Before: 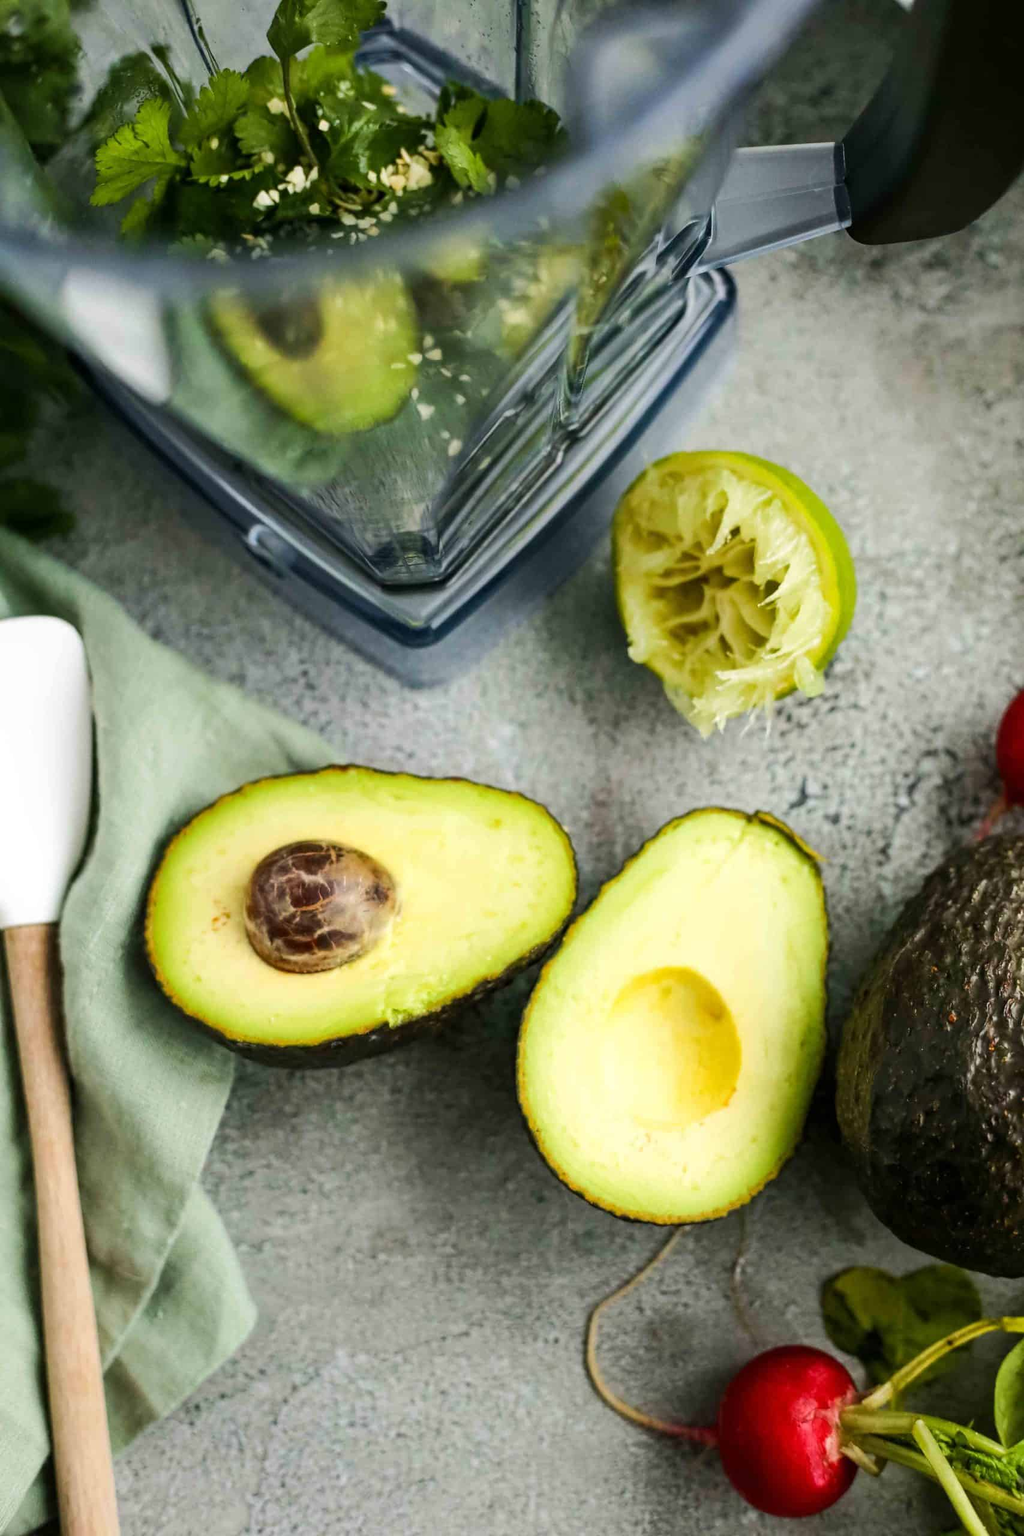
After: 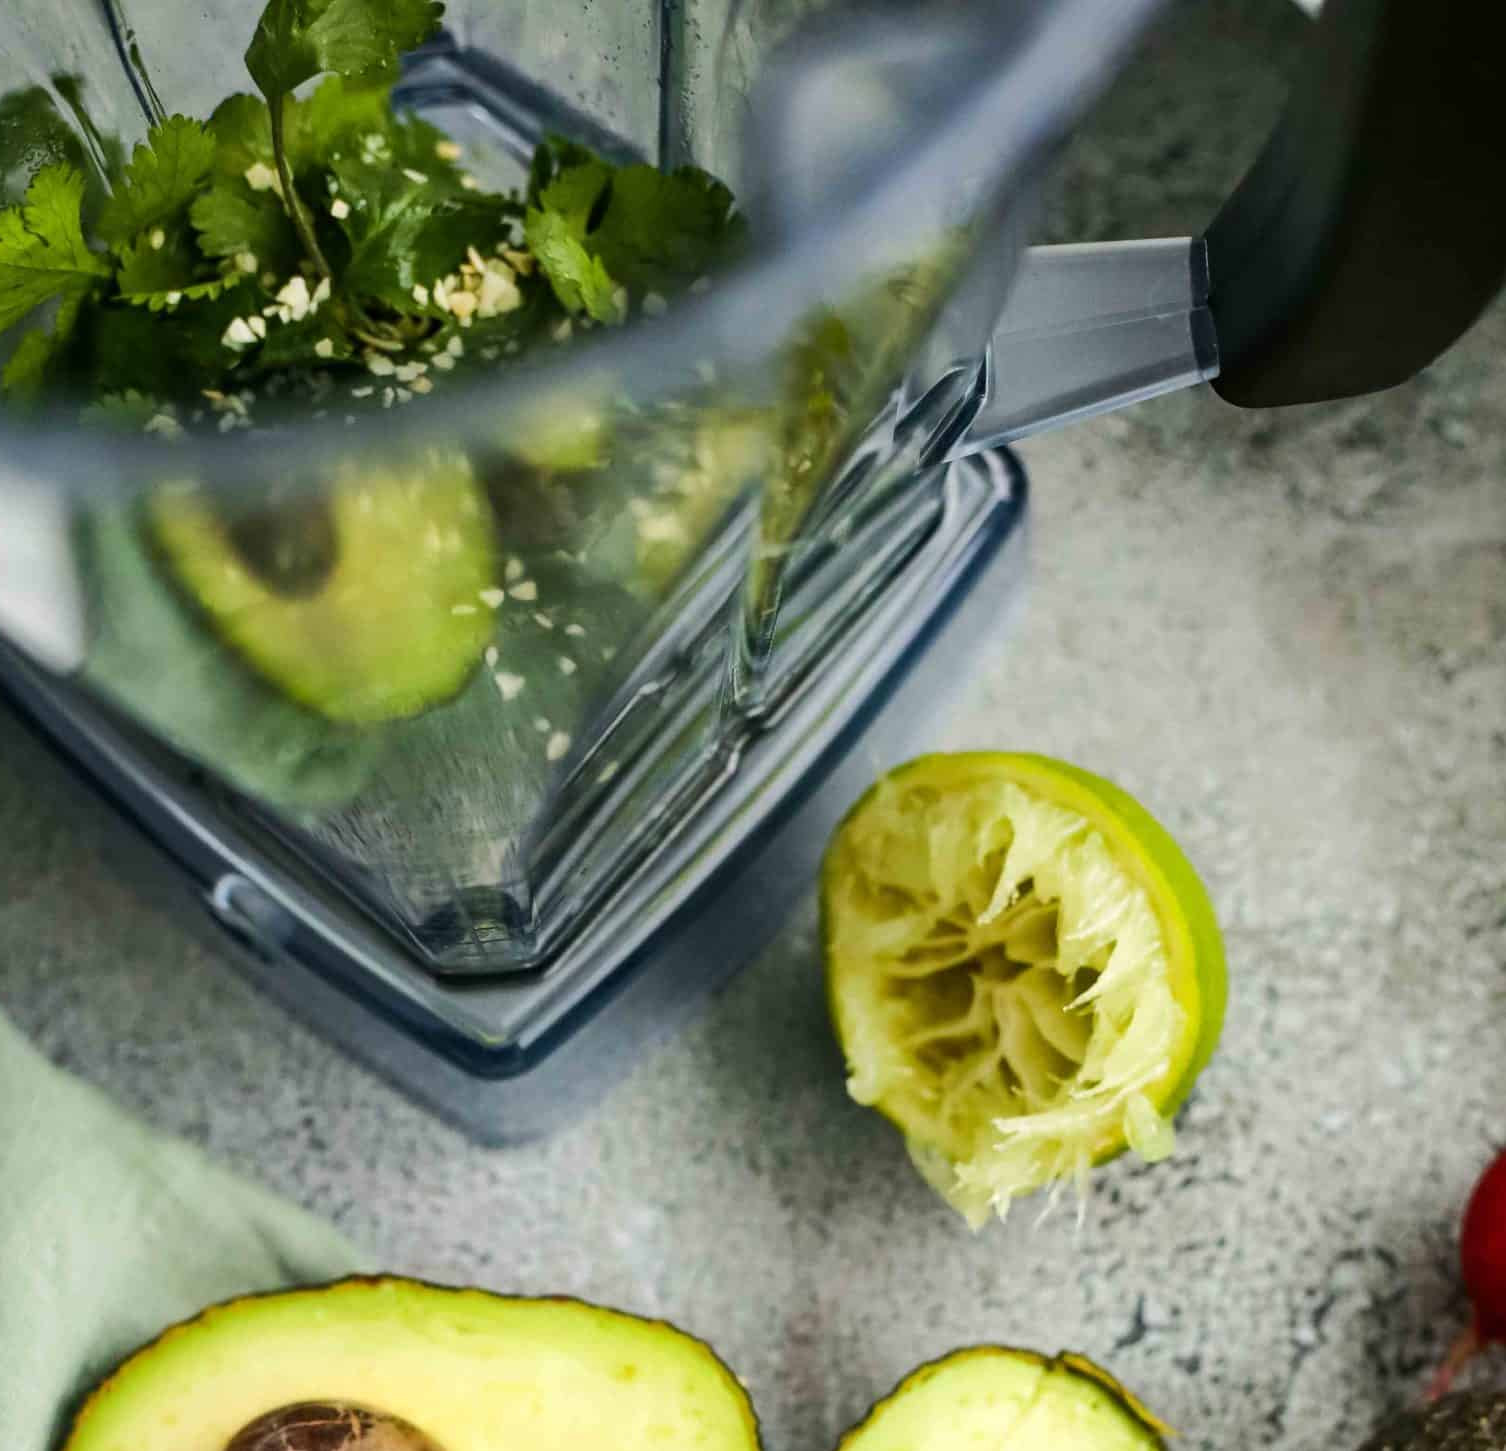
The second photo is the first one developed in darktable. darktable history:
crop and rotate: left 11.723%, bottom 43.304%
